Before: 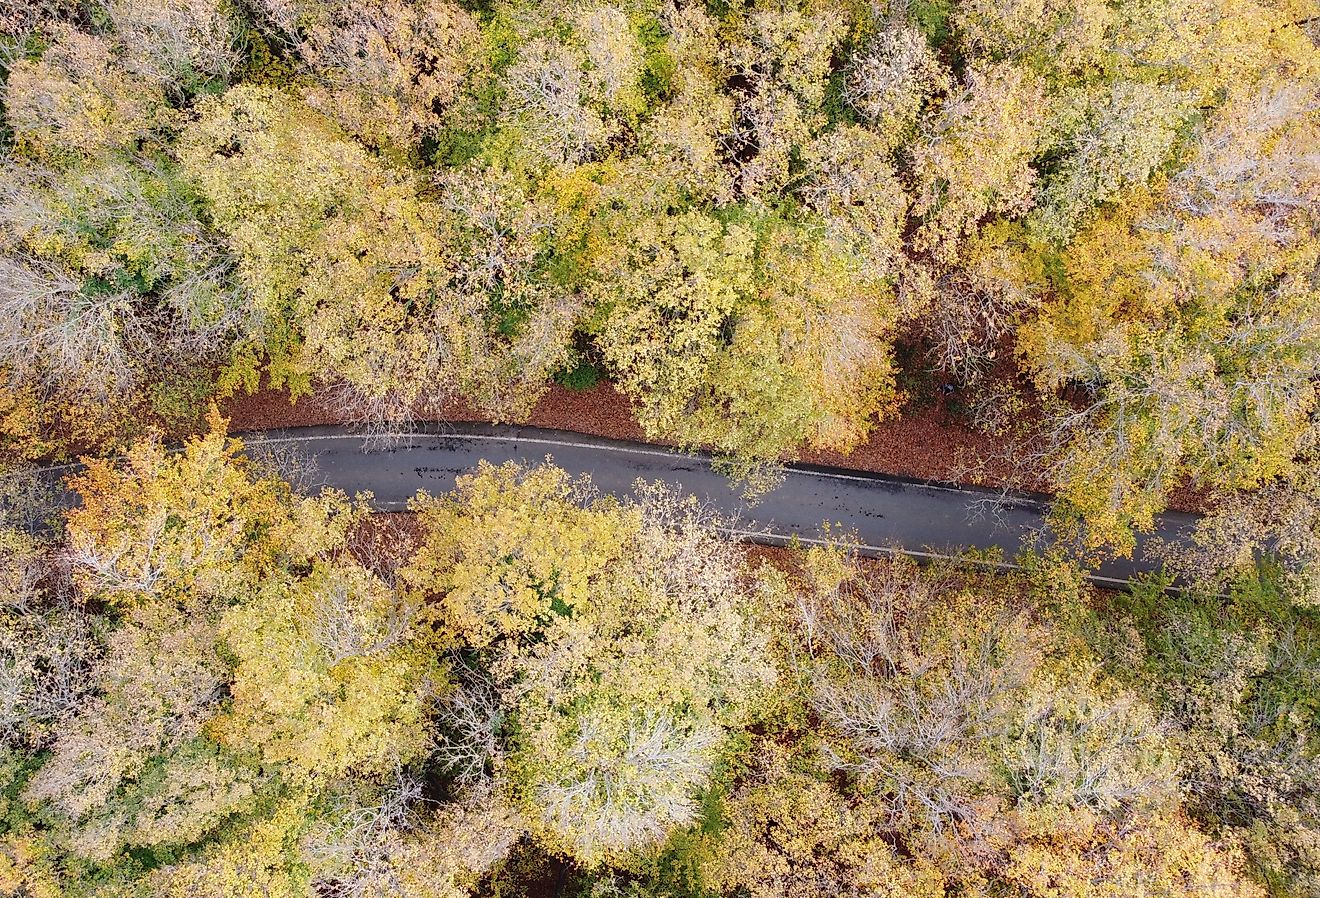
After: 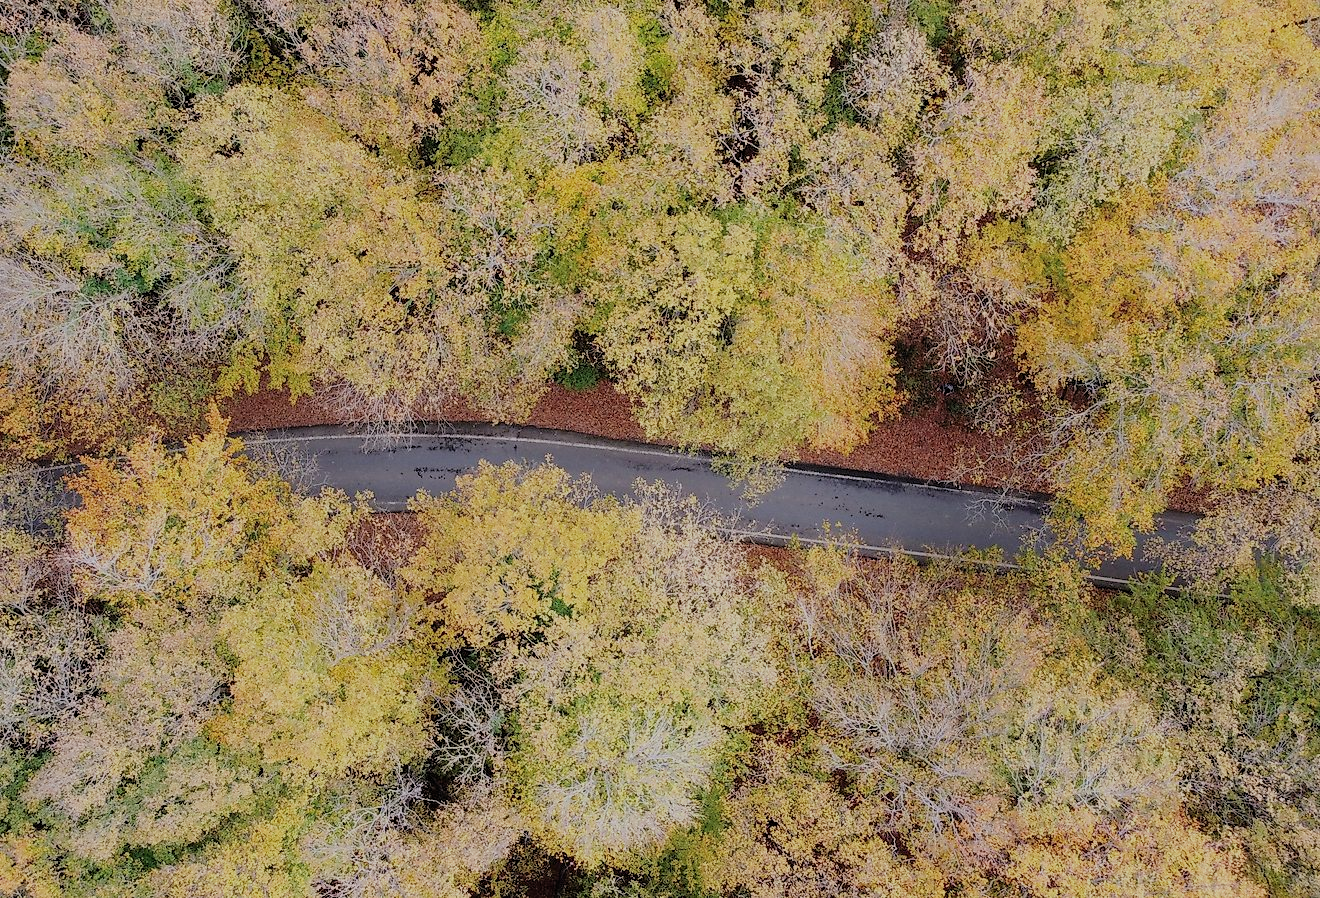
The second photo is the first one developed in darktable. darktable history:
contrast brightness saturation: saturation -0.025
filmic rgb: black relative exposure -8.78 EV, white relative exposure 4.98 EV, target black luminance 0%, hardness 3.78, latitude 66.31%, contrast 0.826, shadows ↔ highlights balance 19.79%, color science v6 (2022), iterations of high-quality reconstruction 10
